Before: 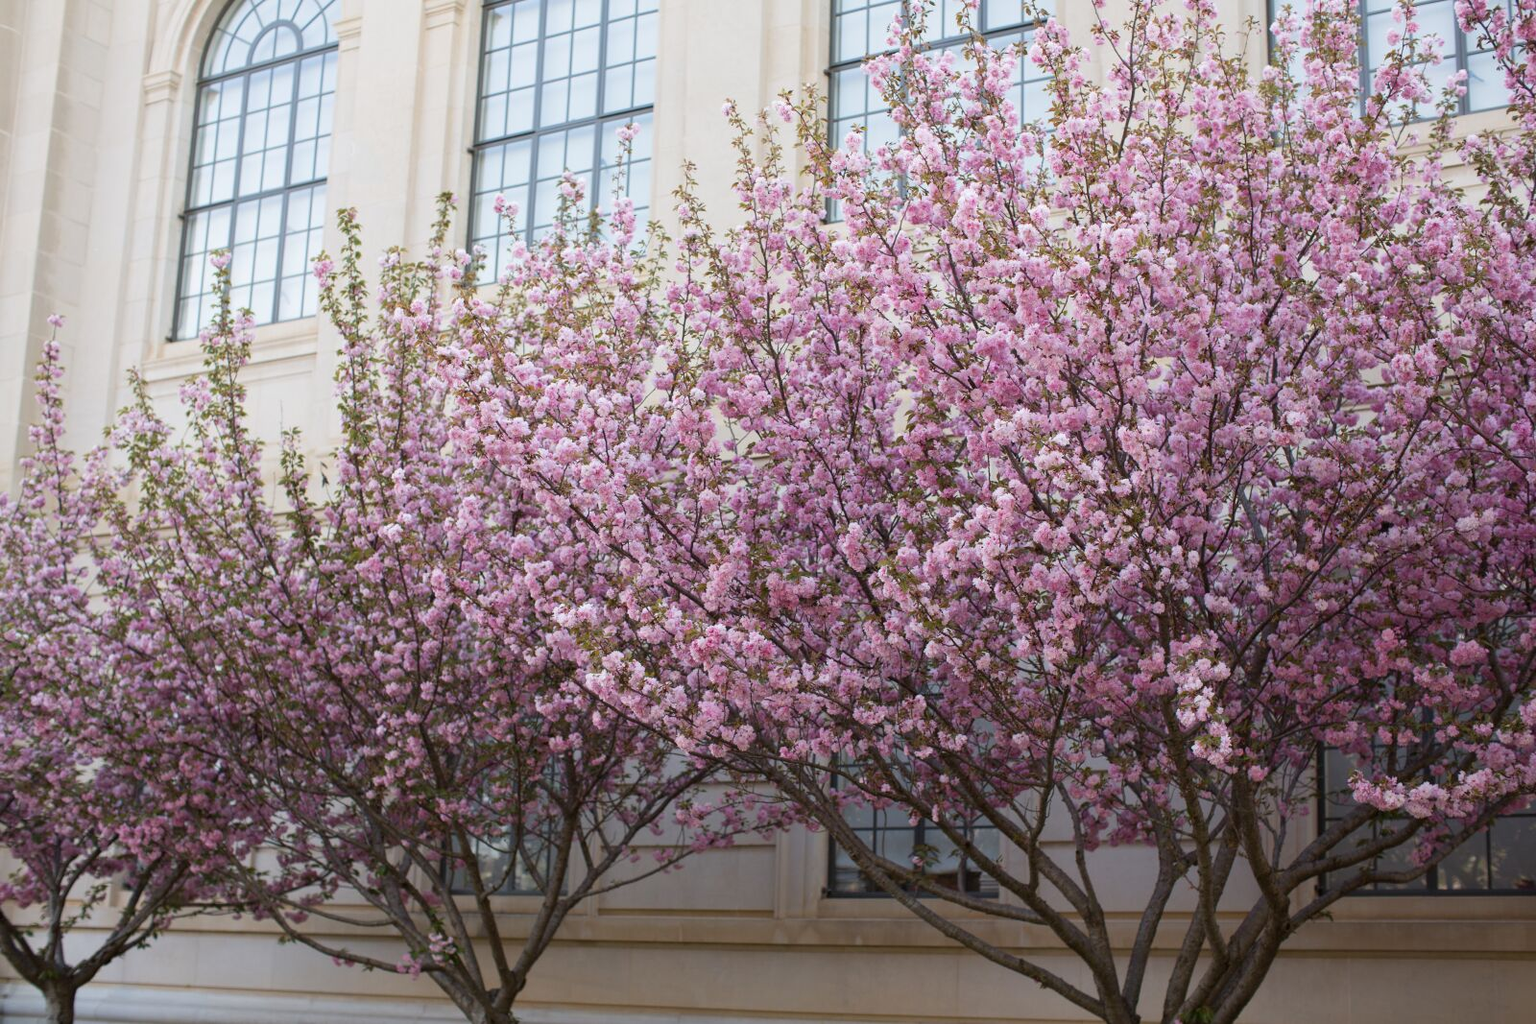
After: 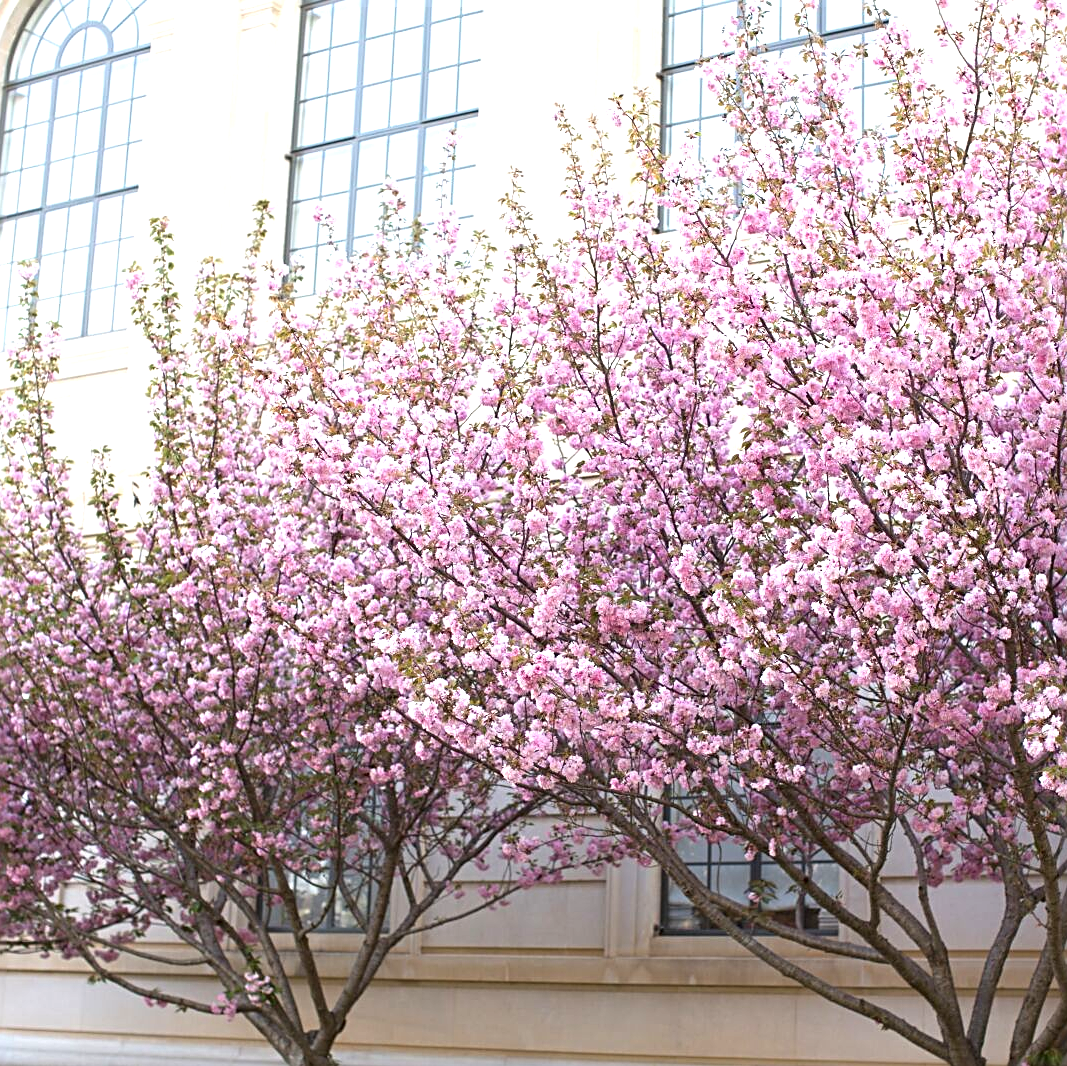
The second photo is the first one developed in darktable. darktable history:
crop and rotate: left 12.676%, right 20.6%
sharpen: radius 2.782
exposure: black level correction 0, exposure 1 EV, compensate highlight preservation false
